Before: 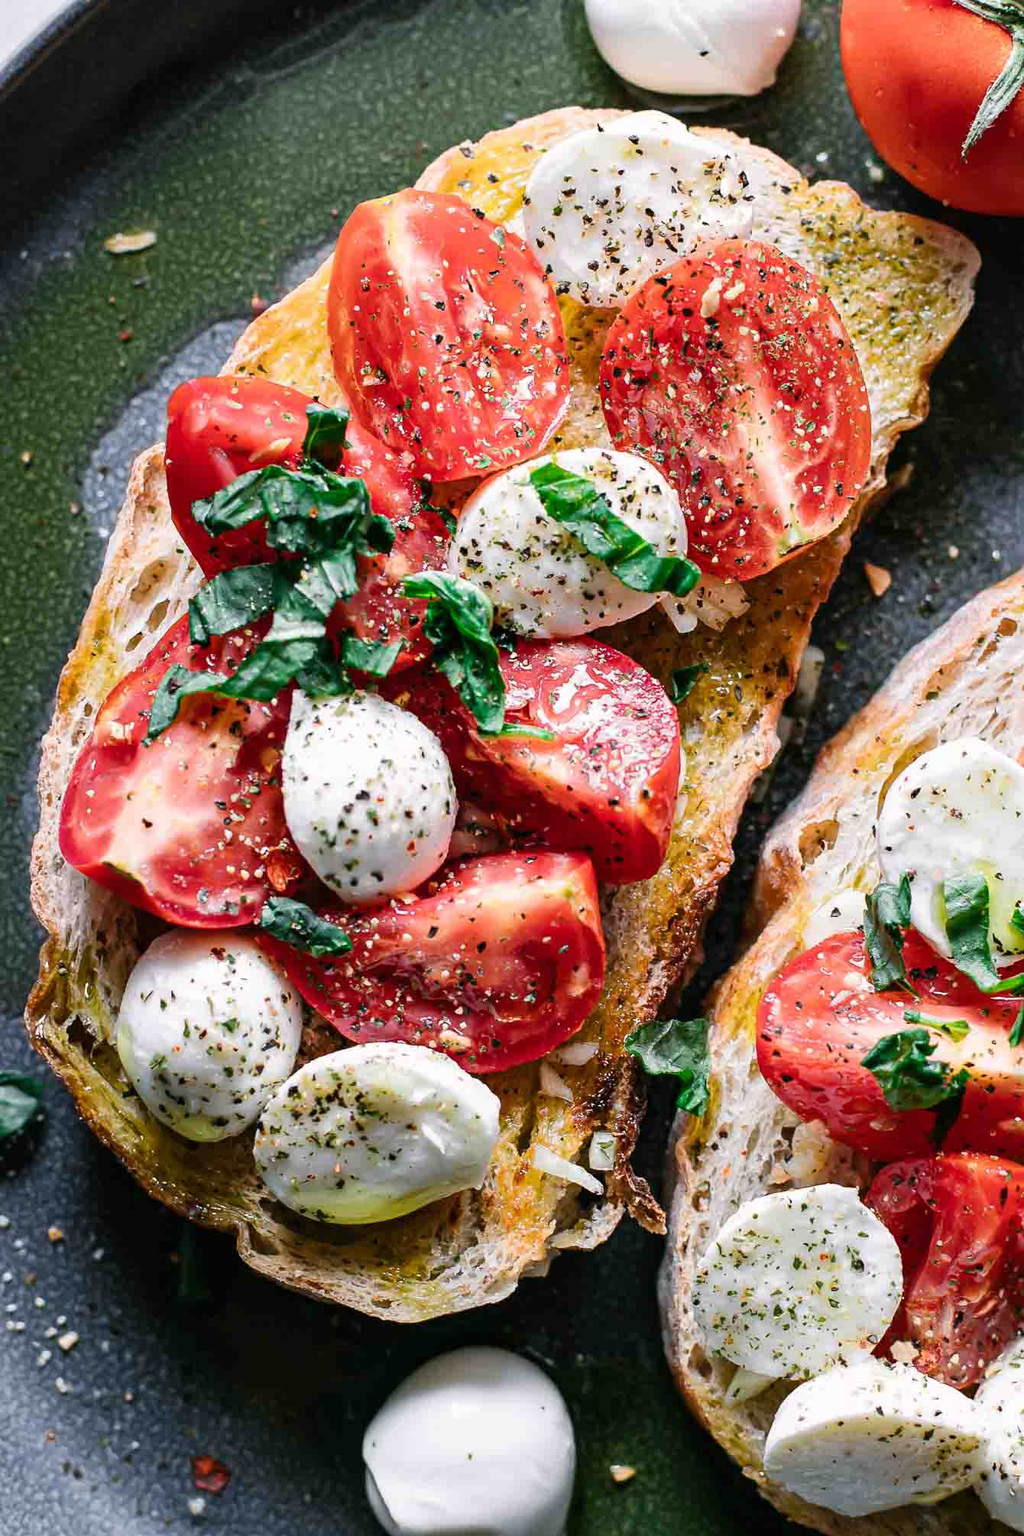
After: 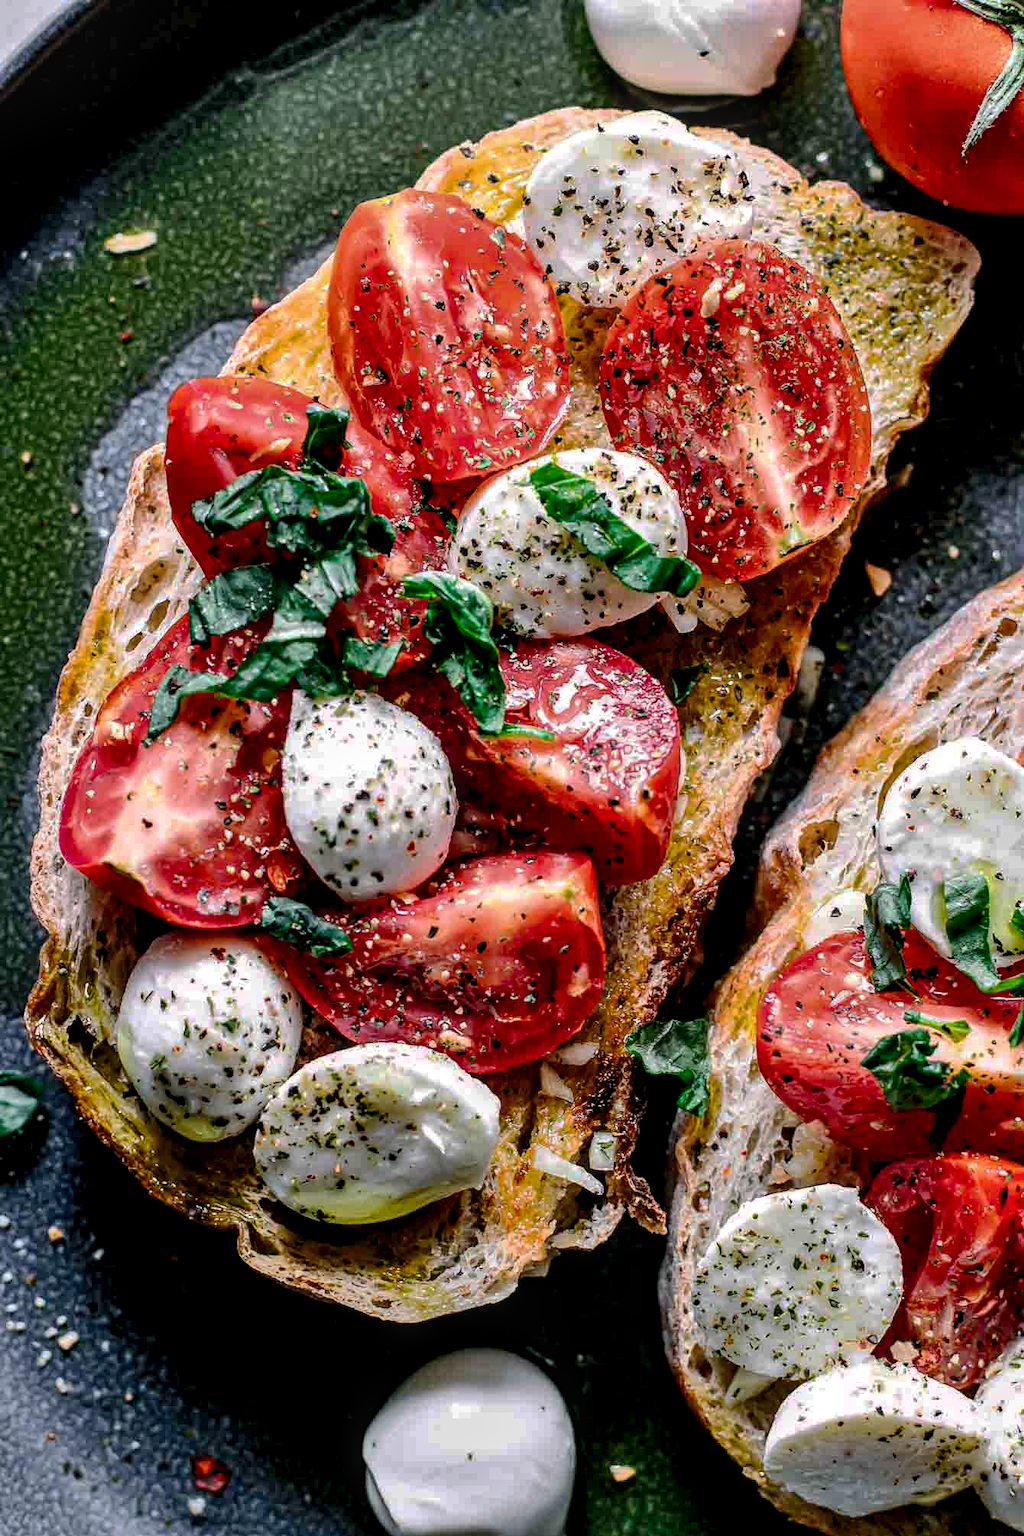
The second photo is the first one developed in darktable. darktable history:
shadows and highlights: soften with gaussian
base curve: curves: ch0 [(0, 0) (0.841, 0.609) (1, 1)], preserve colors none
local contrast: highlights 61%, detail 143%, midtone range 0.43
tone equalizer: -8 EV -0.42 EV, -7 EV -0.36 EV, -6 EV -0.37 EV, -5 EV -0.232 EV, -3 EV 0.193 EV, -2 EV 0.355 EV, -1 EV 0.391 EV, +0 EV 0.44 EV, edges refinement/feathering 500, mask exposure compensation -1.57 EV, preserve details no
contrast brightness saturation: saturation 0.184
exposure: black level correction 0.009, exposure -0.641 EV, compensate highlight preservation false
levels: mode automatic
